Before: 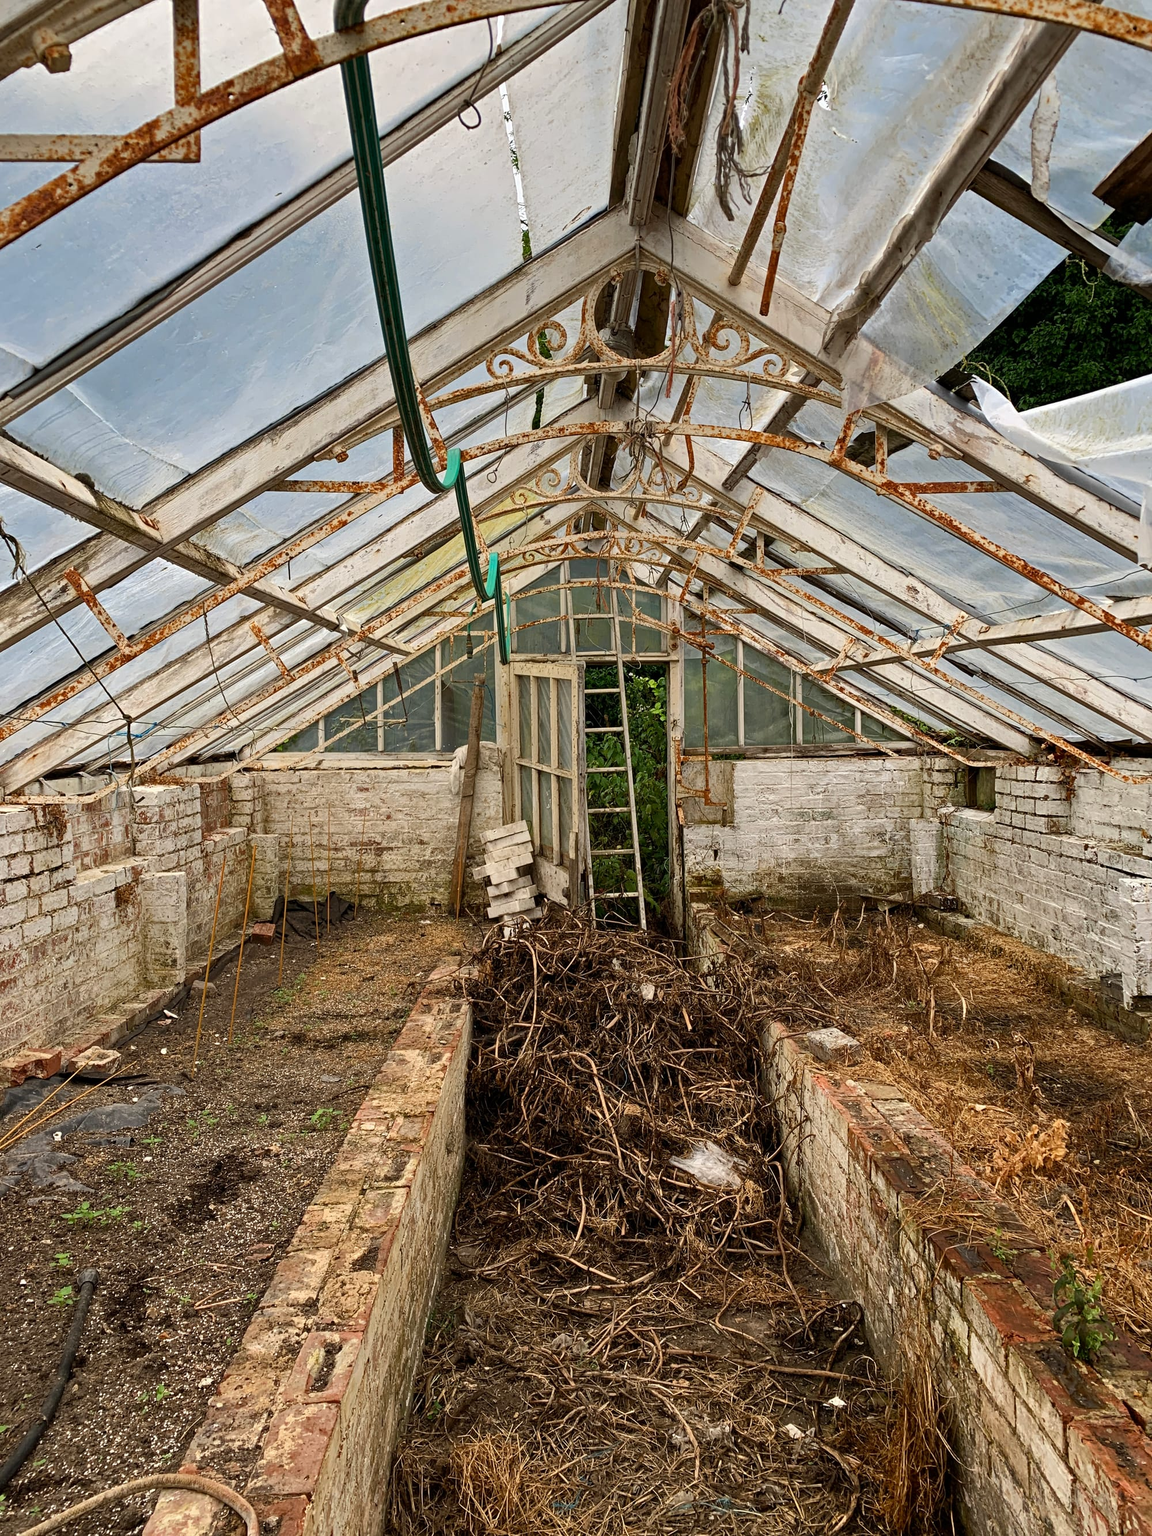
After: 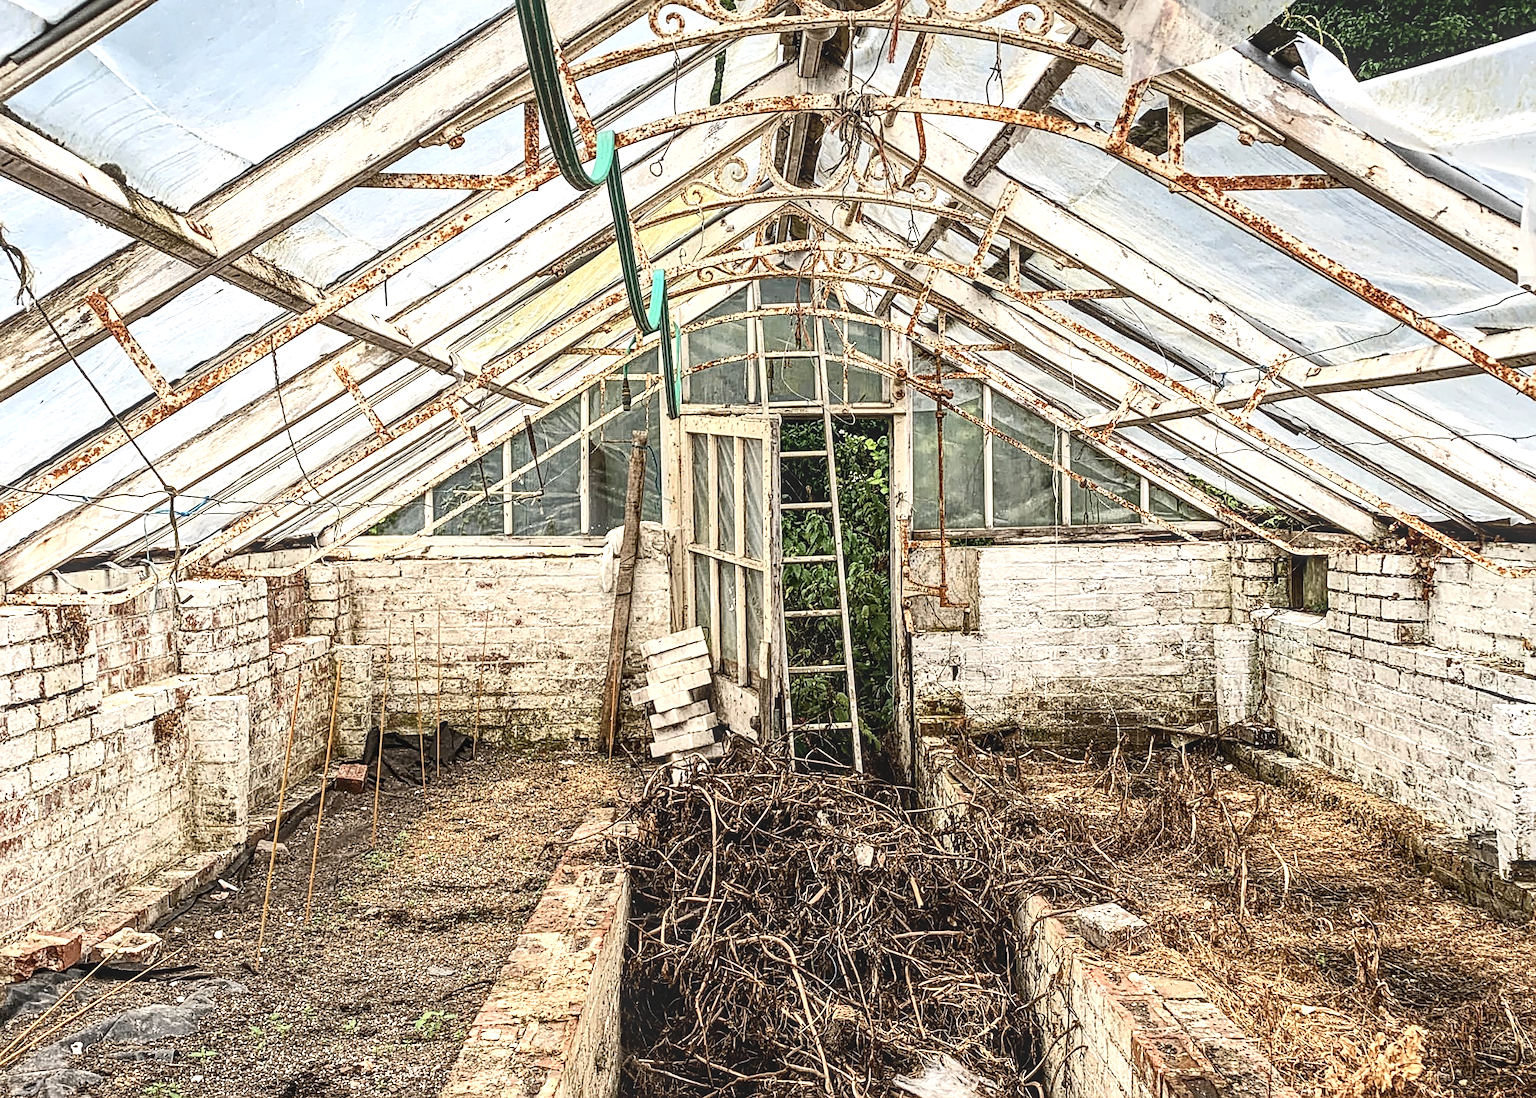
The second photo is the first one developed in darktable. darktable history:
tone equalizer: -8 EV -0.385 EV, -7 EV -0.359 EV, -6 EV -0.335 EV, -5 EV -0.244 EV, -3 EV 0.204 EV, -2 EV 0.362 EV, -1 EV 0.406 EV, +0 EV 0.394 EV
contrast brightness saturation: contrast 0.251, saturation -0.324
sharpen: on, module defaults
exposure: black level correction 0, exposure 0.701 EV, compensate exposure bias true, compensate highlight preservation false
crop and rotate: top 22.882%, bottom 23.51%
local contrast: highlights 1%, shadows 2%, detail 134%
